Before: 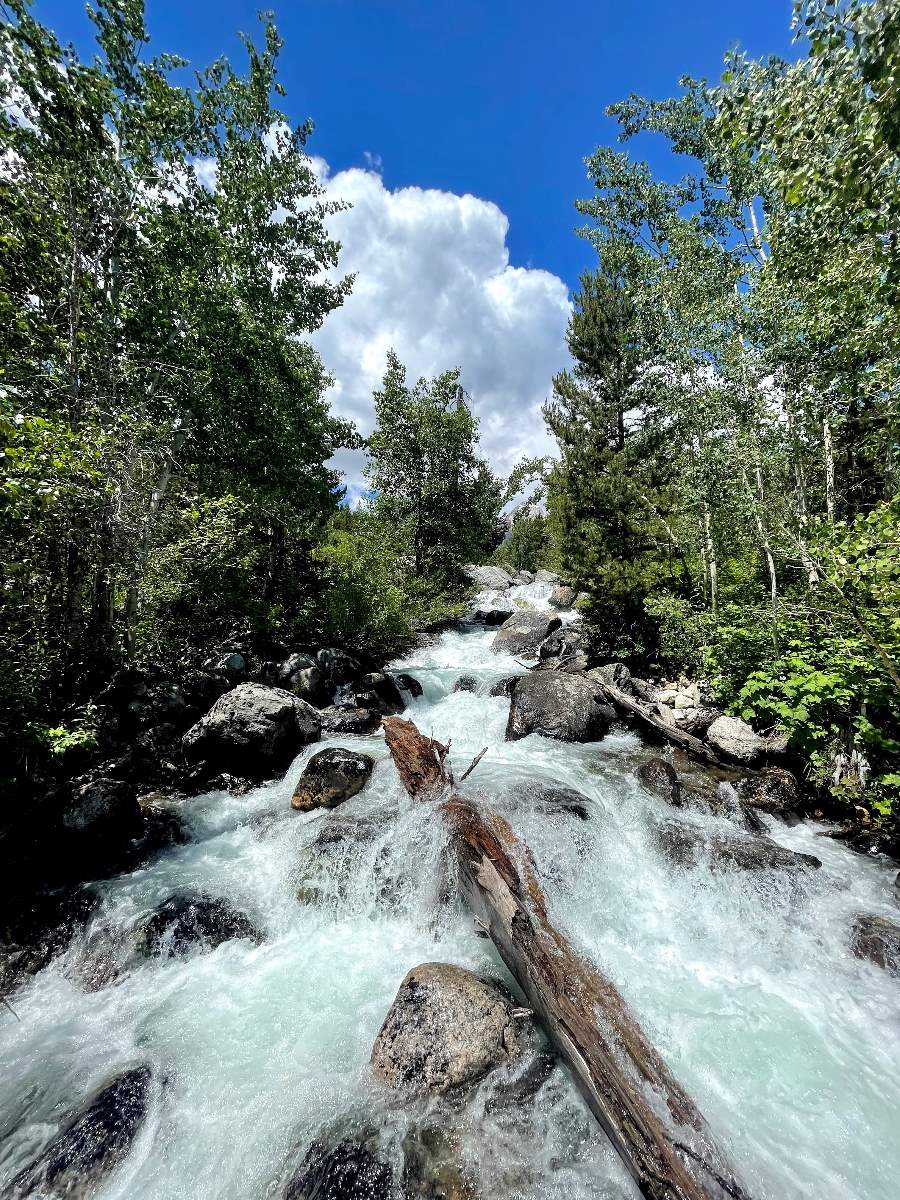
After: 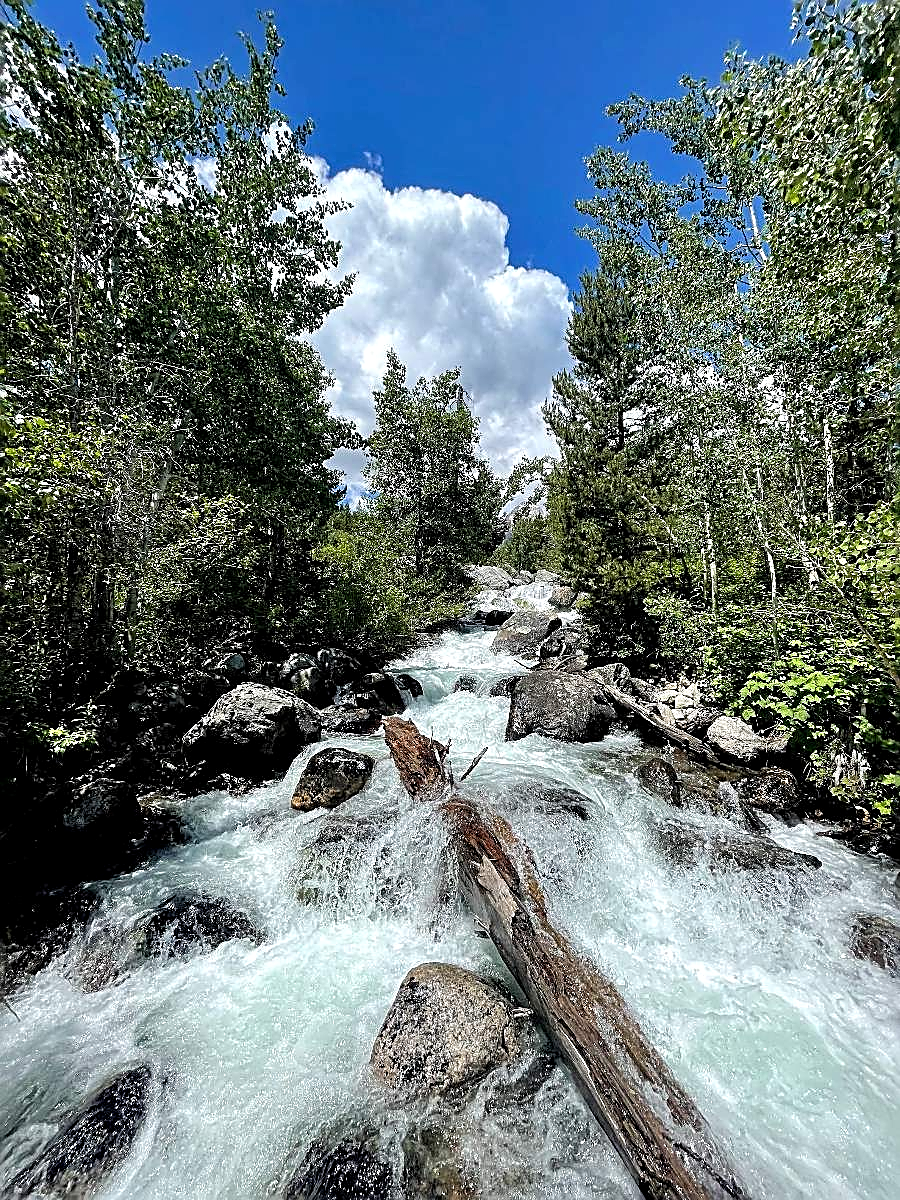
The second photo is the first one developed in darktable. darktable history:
sharpen: amount 1
local contrast: highlights 100%, shadows 100%, detail 120%, midtone range 0.2
